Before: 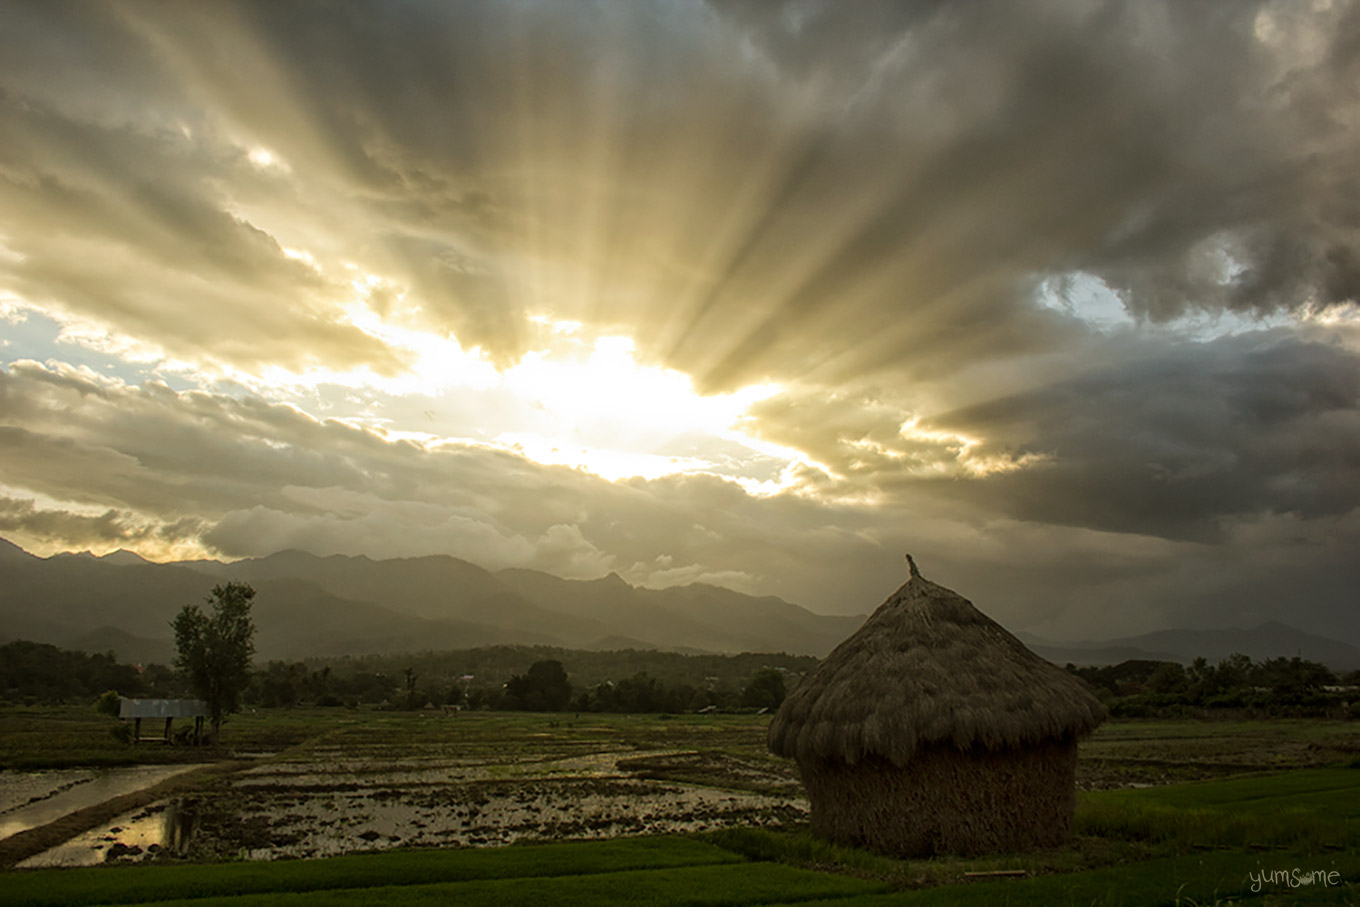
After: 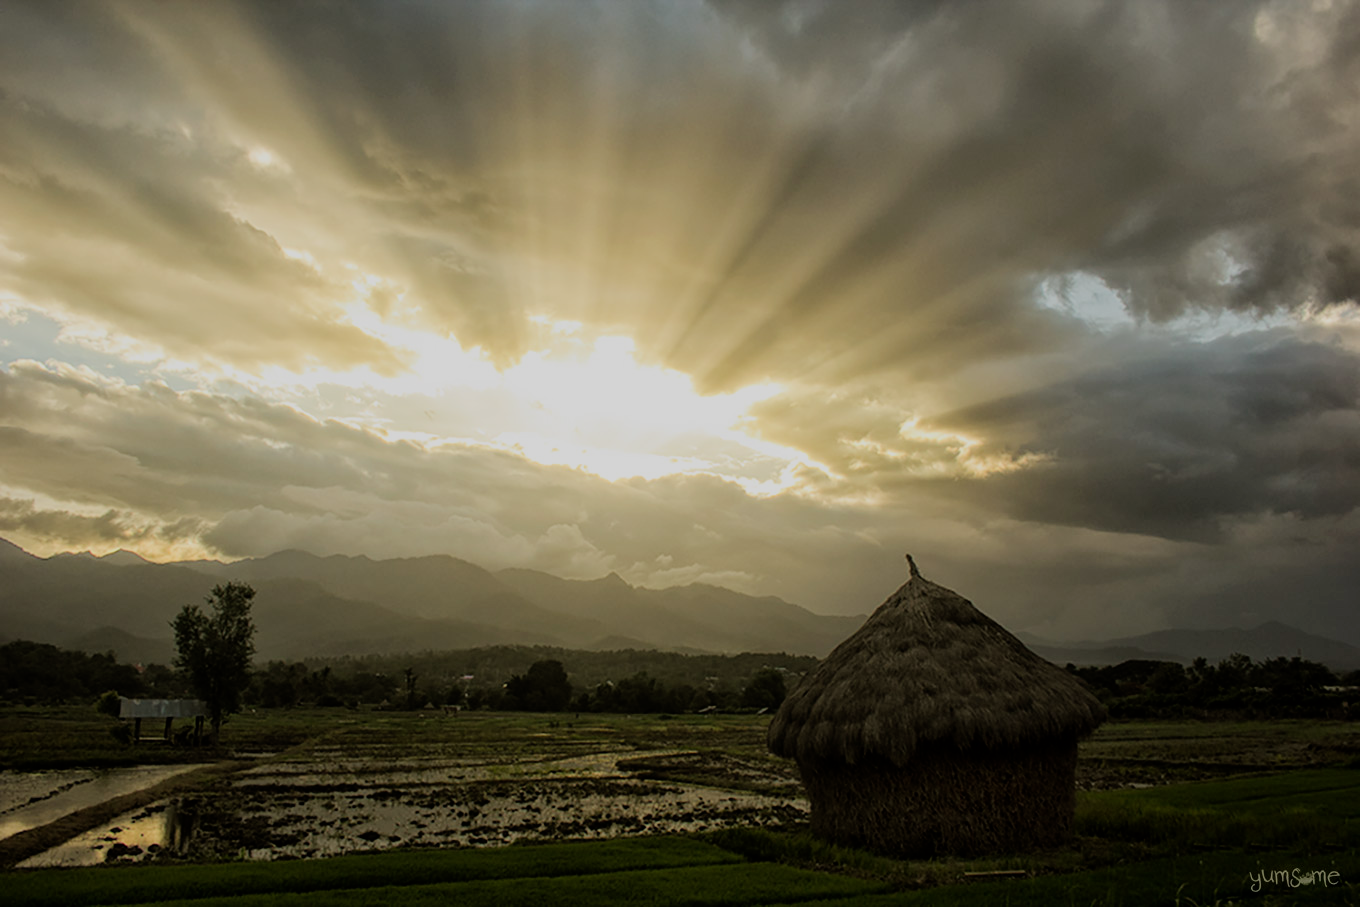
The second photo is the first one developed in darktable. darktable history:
filmic rgb: black relative exposure -7.65 EV, white relative exposure 4.56 EV, threshold 5.94 EV, hardness 3.61, iterations of high-quality reconstruction 0, enable highlight reconstruction true
